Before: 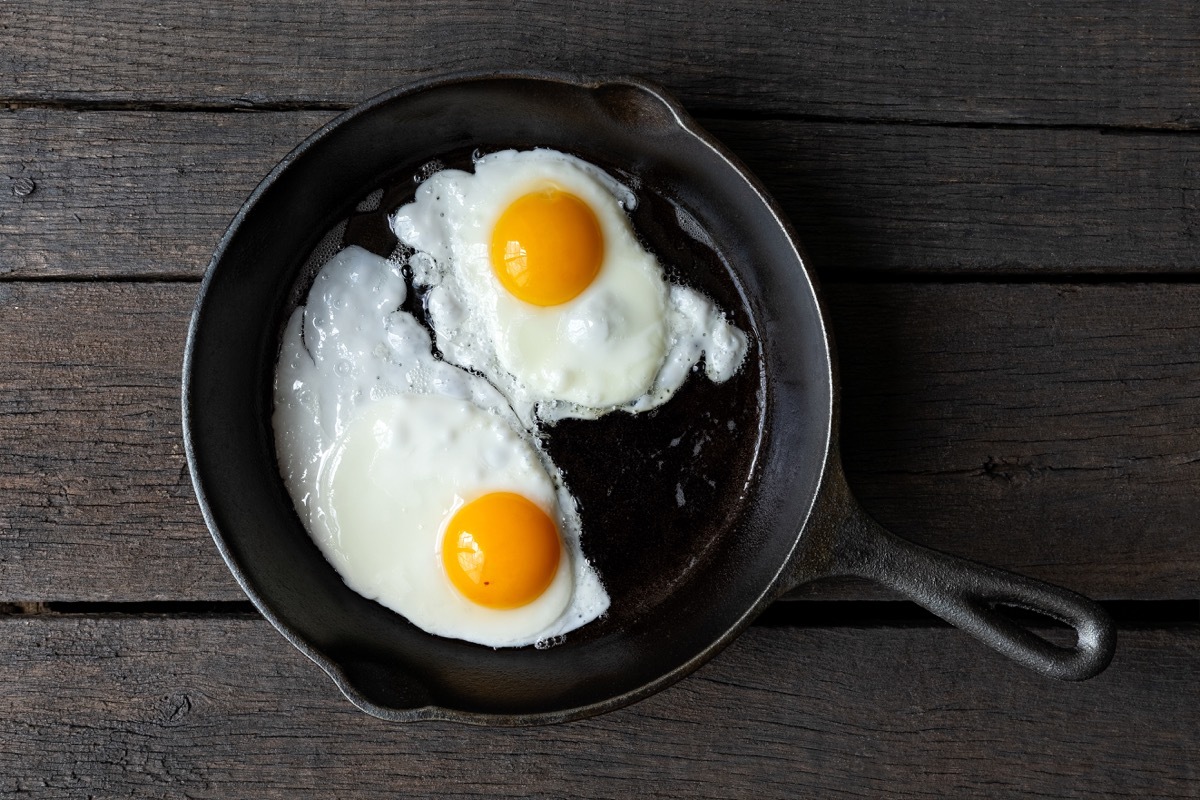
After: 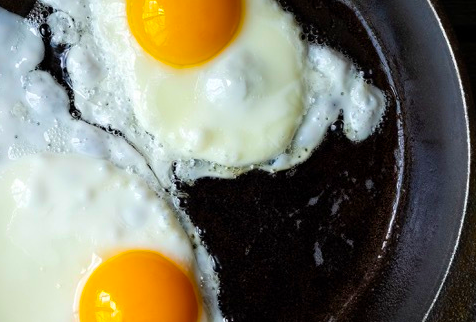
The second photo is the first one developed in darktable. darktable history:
color balance rgb: linear chroma grading › shadows -8.046%, linear chroma grading › global chroma 9.989%, perceptual saturation grading › global saturation 25.099%, global vibrance 45.081%
crop: left 30.238%, top 30.169%, right 30.049%, bottom 29.517%
